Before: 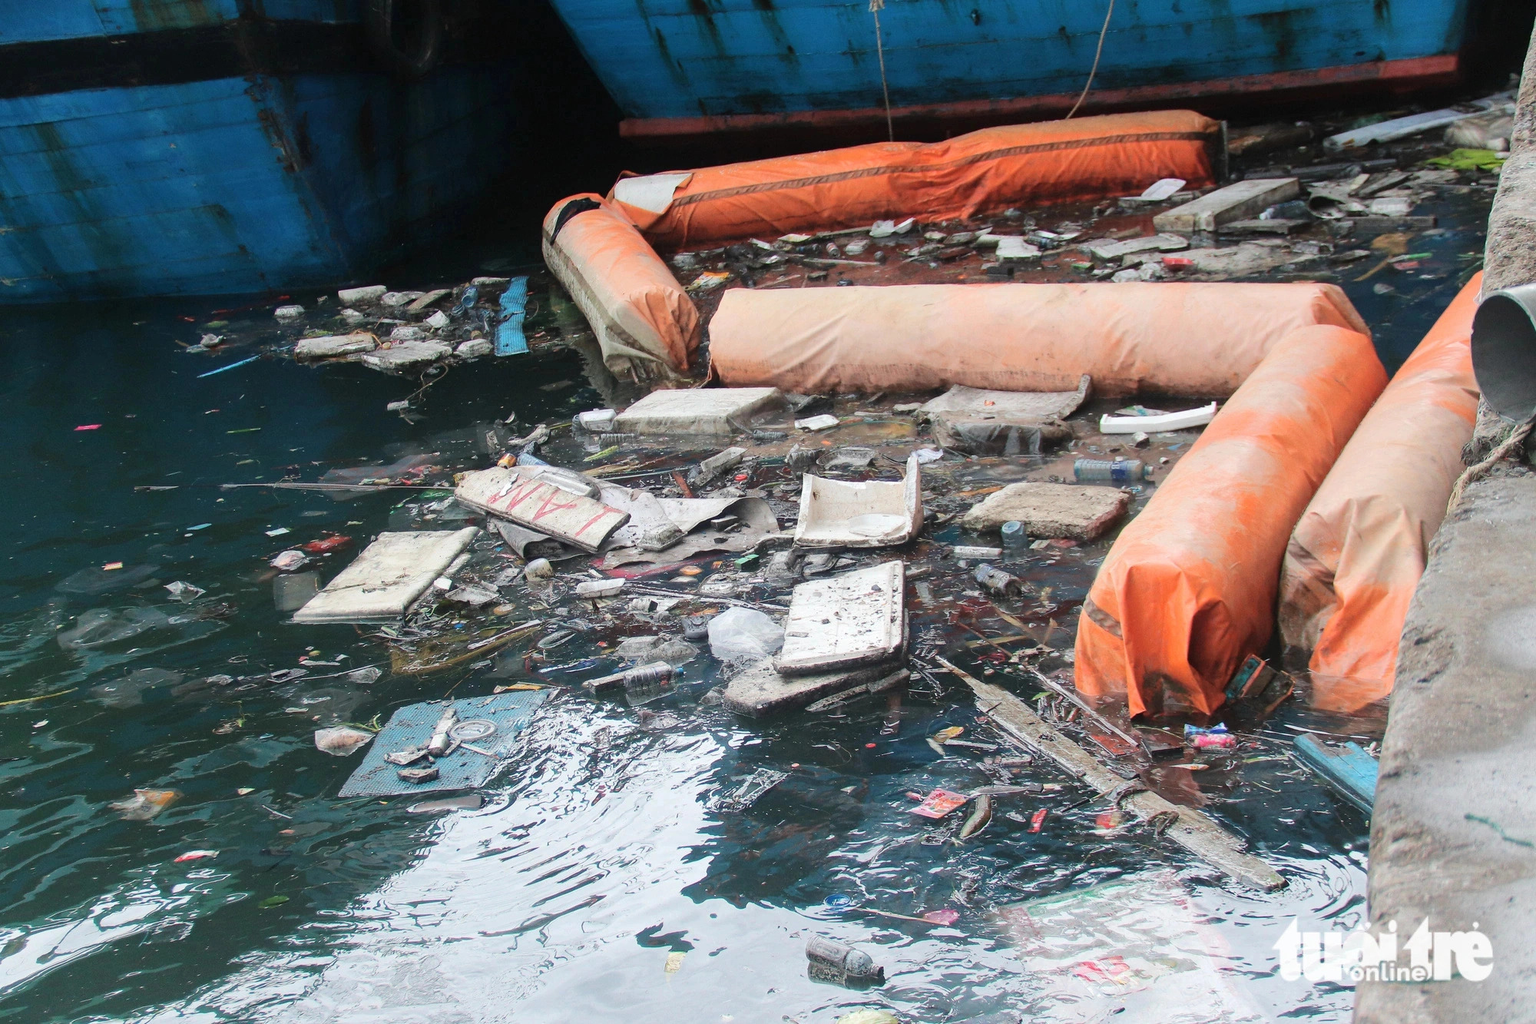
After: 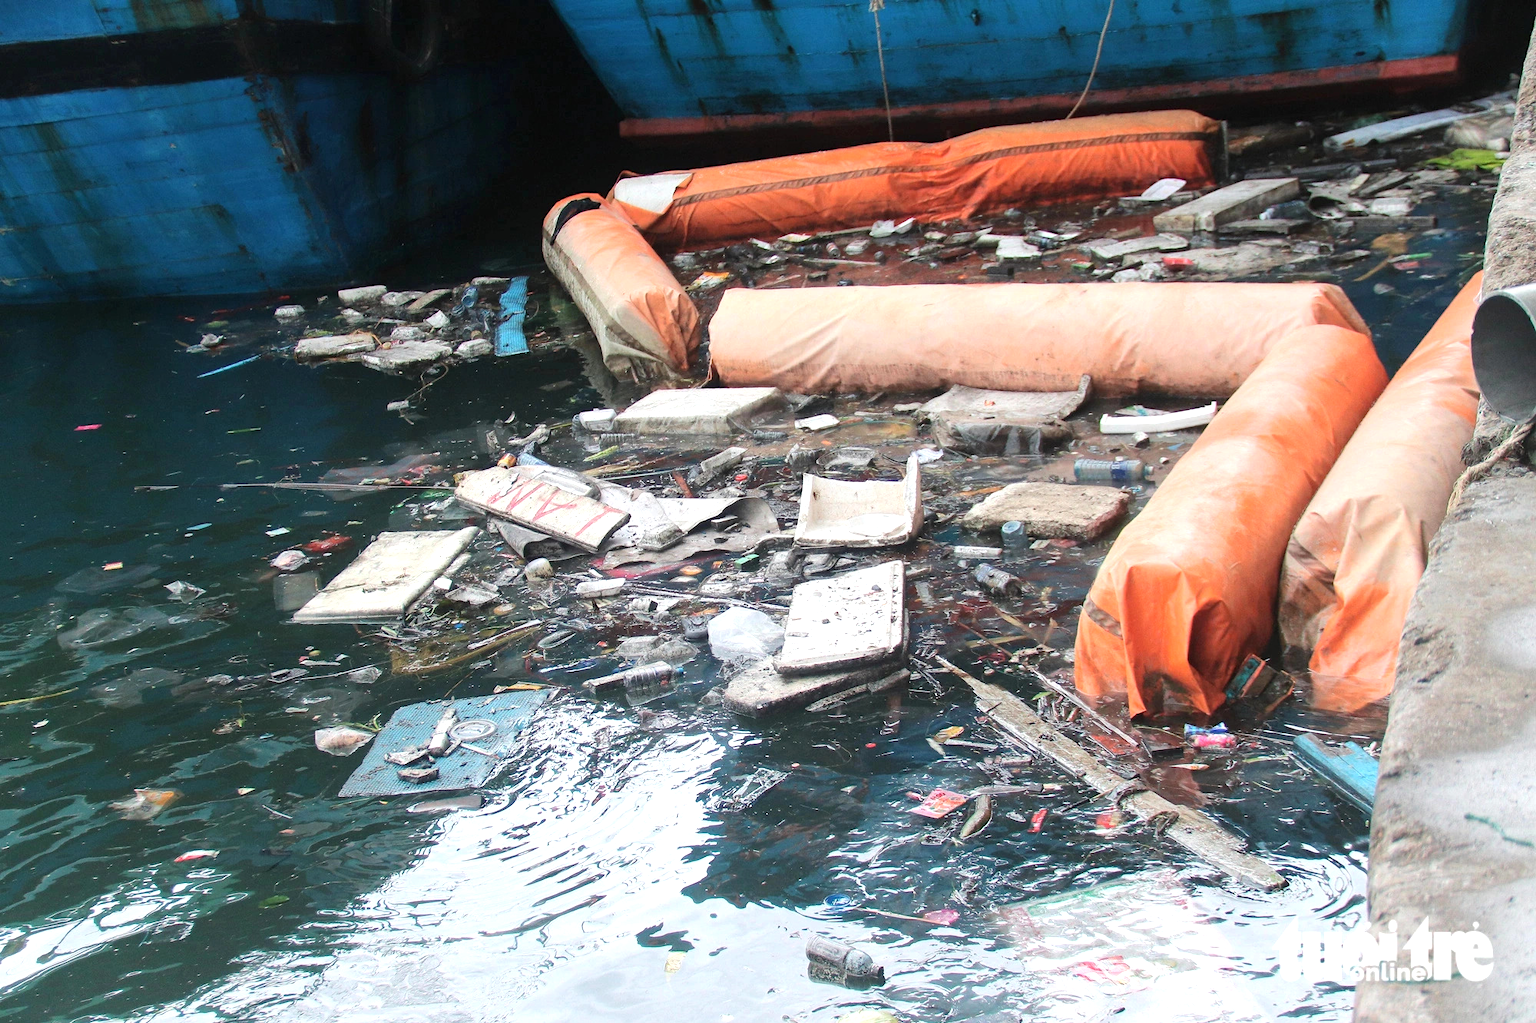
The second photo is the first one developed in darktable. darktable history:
tone equalizer: -8 EV -0.429 EV, -7 EV -0.358 EV, -6 EV -0.341 EV, -5 EV -0.218 EV, -3 EV 0.246 EV, -2 EV 0.363 EV, -1 EV 0.413 EV, +0 EV 0.438 EV, smoothing diameter 24.81%, edges refinement/feathering 7.75, preserve details guided filter
